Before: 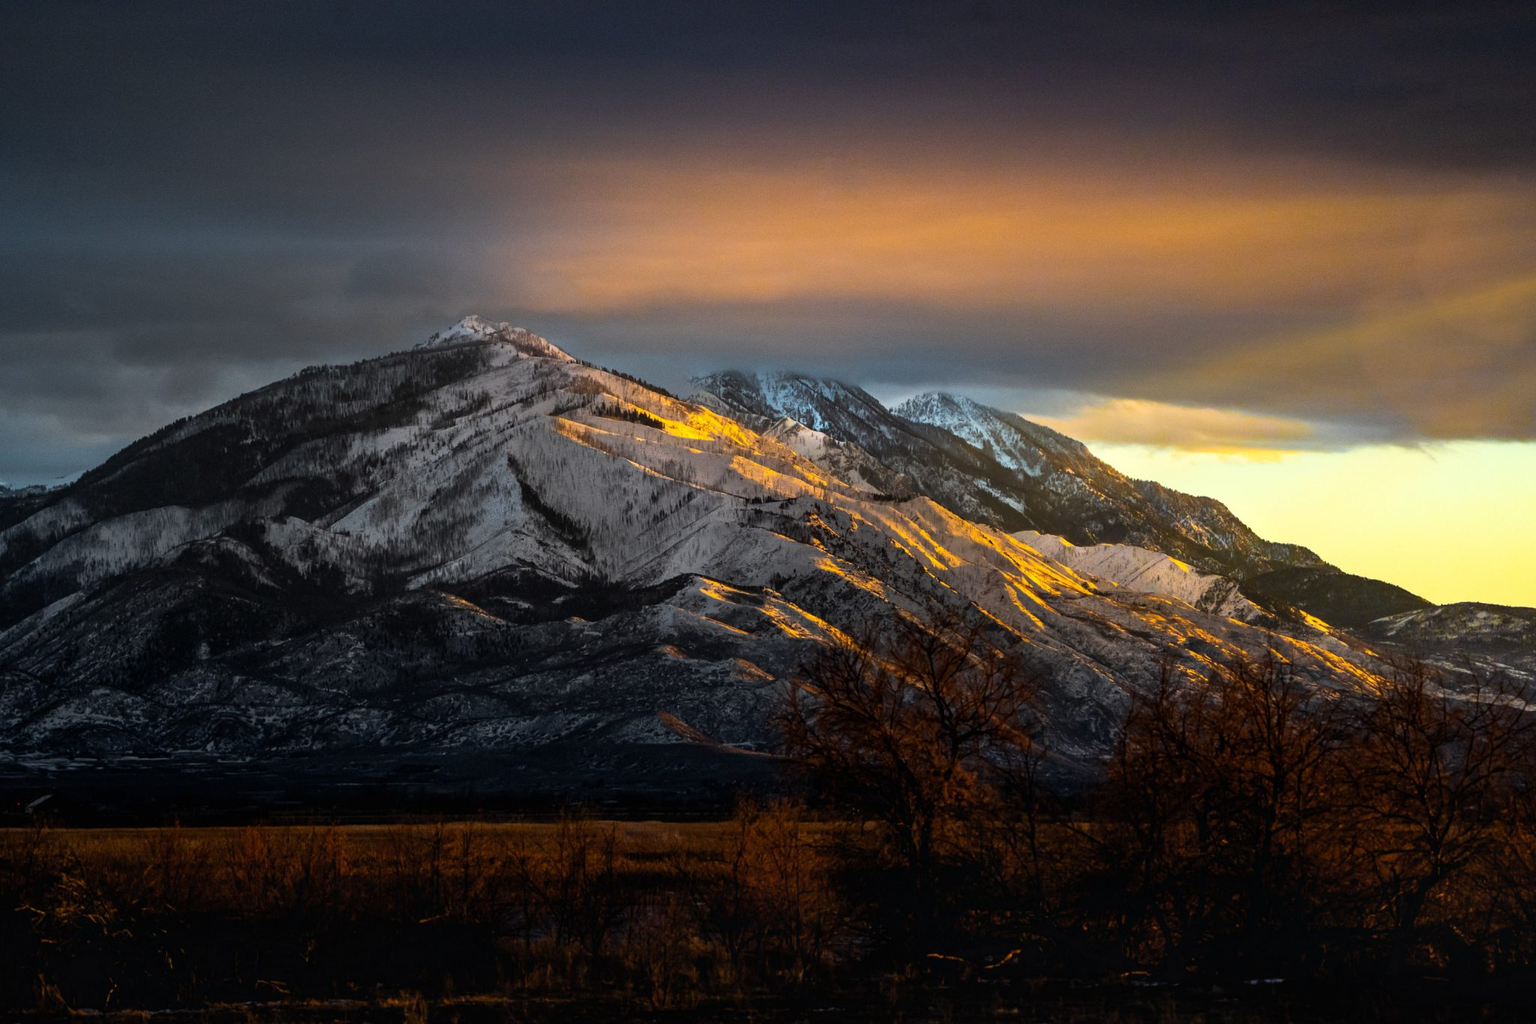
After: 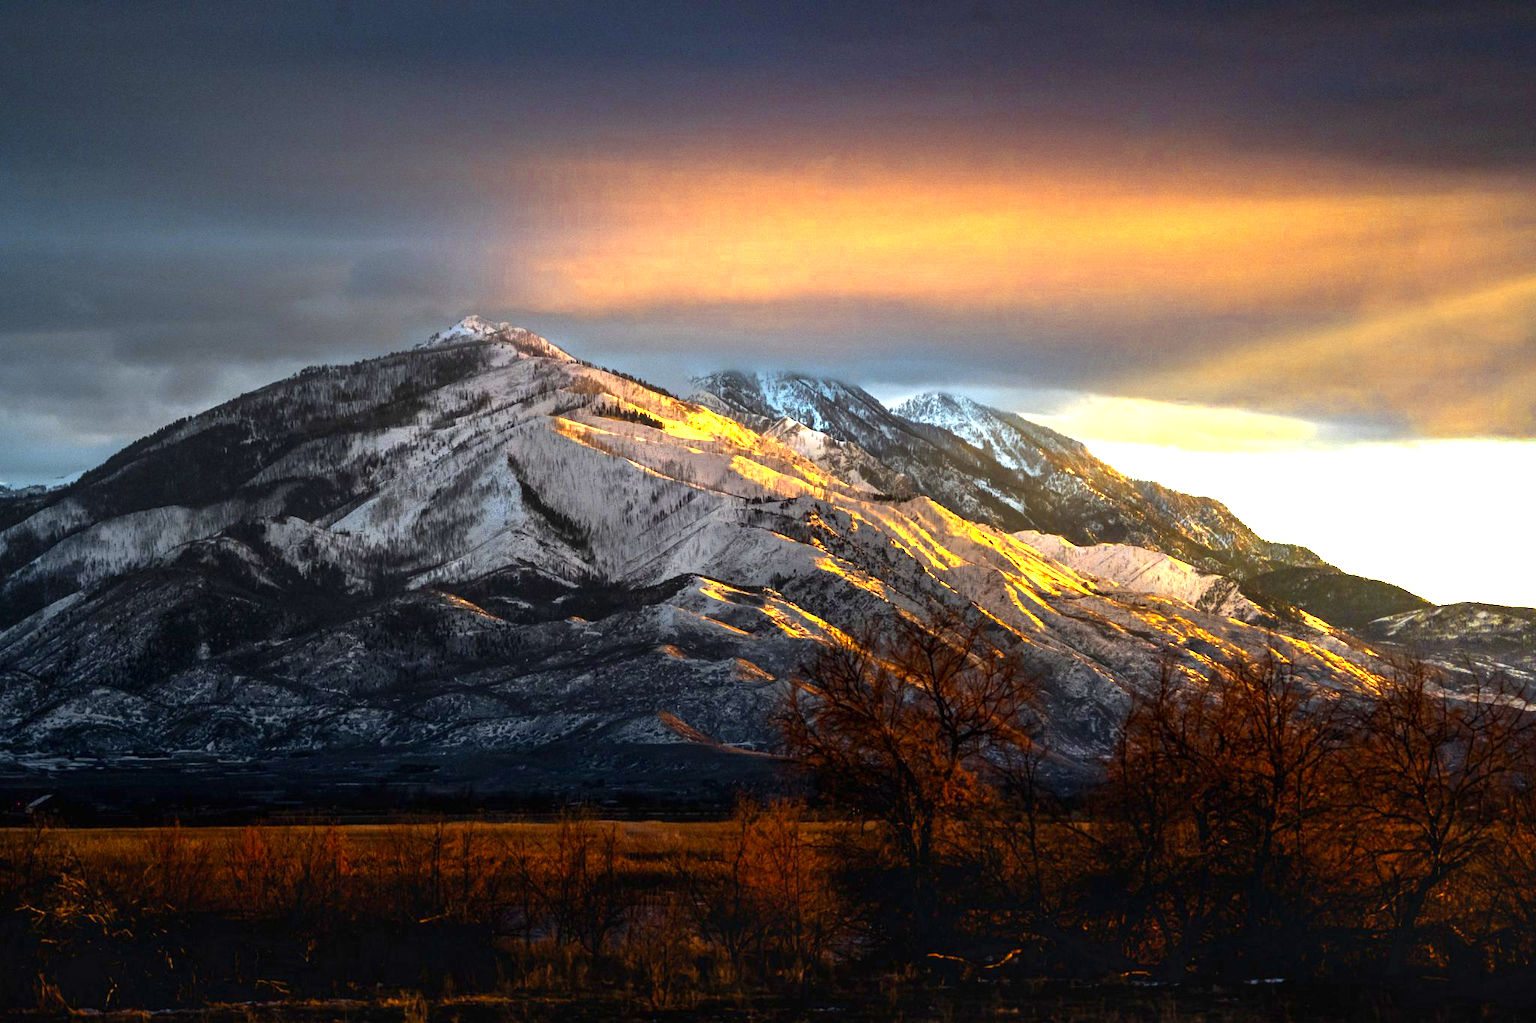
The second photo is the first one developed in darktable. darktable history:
exposure: exposure 1.064 EV, compensate highlight preservation false
color zones: curves: ch0 [(0.004, 0.305) (0.261, 0.623) (0.389, 0.399) (0.708, 0.571) (0.947, 0.34)]; ch1 [(0.025, 0.645) (0.229, 0.584) (0.326, 0.551) (0.484, 0.262) (0.757, 0.643)]
